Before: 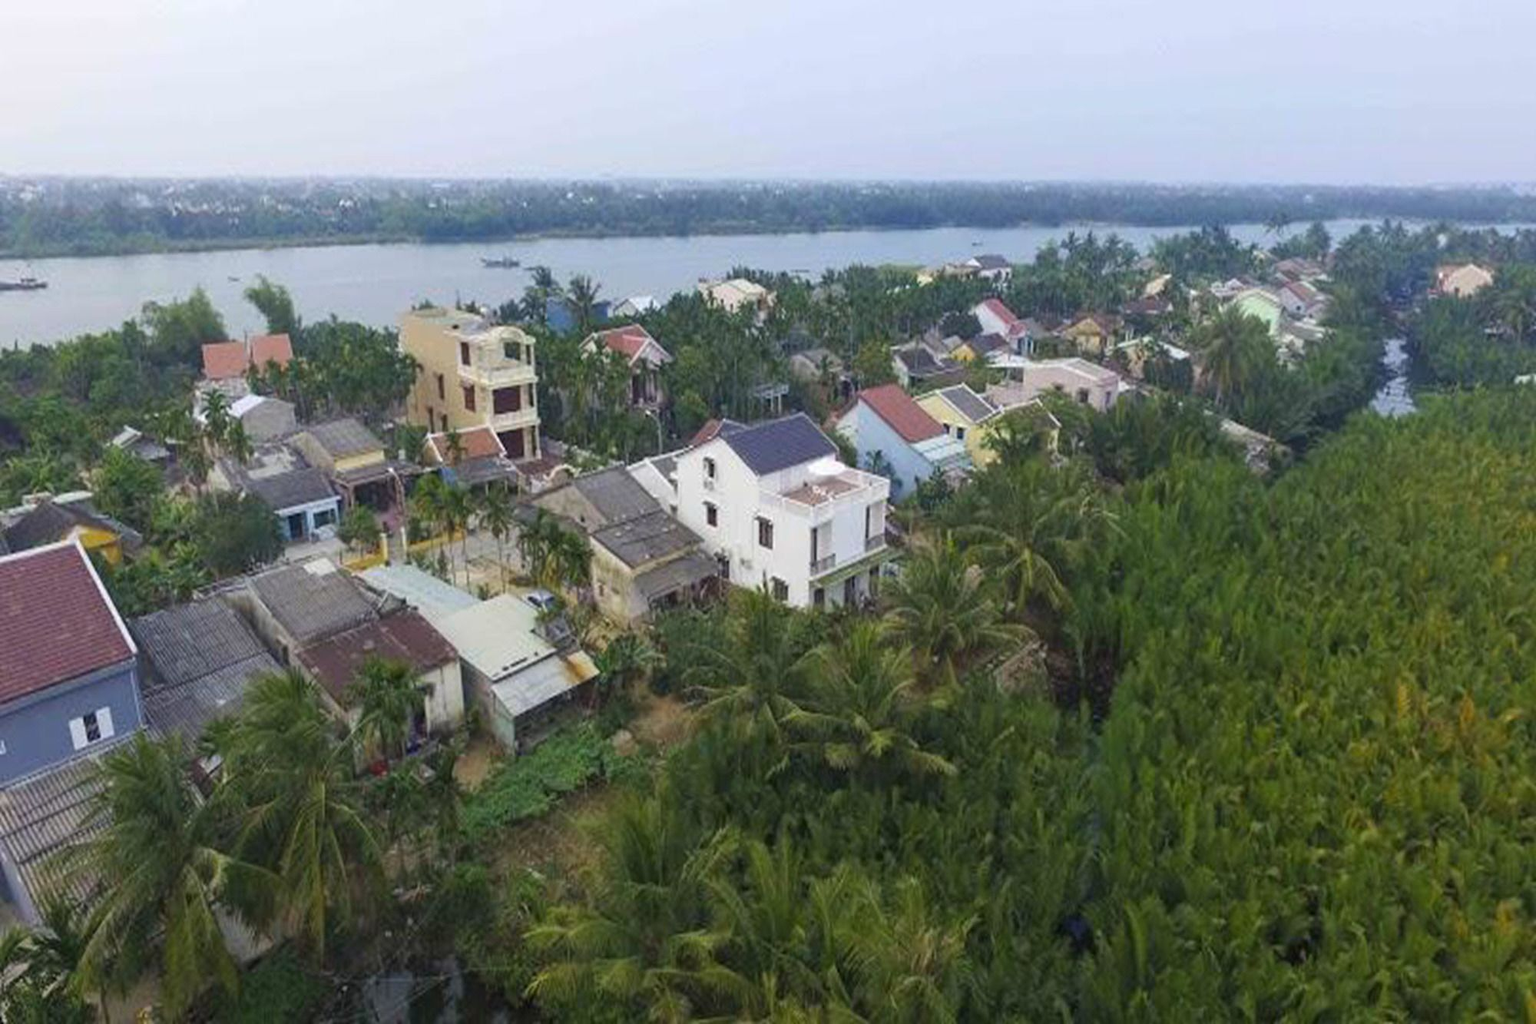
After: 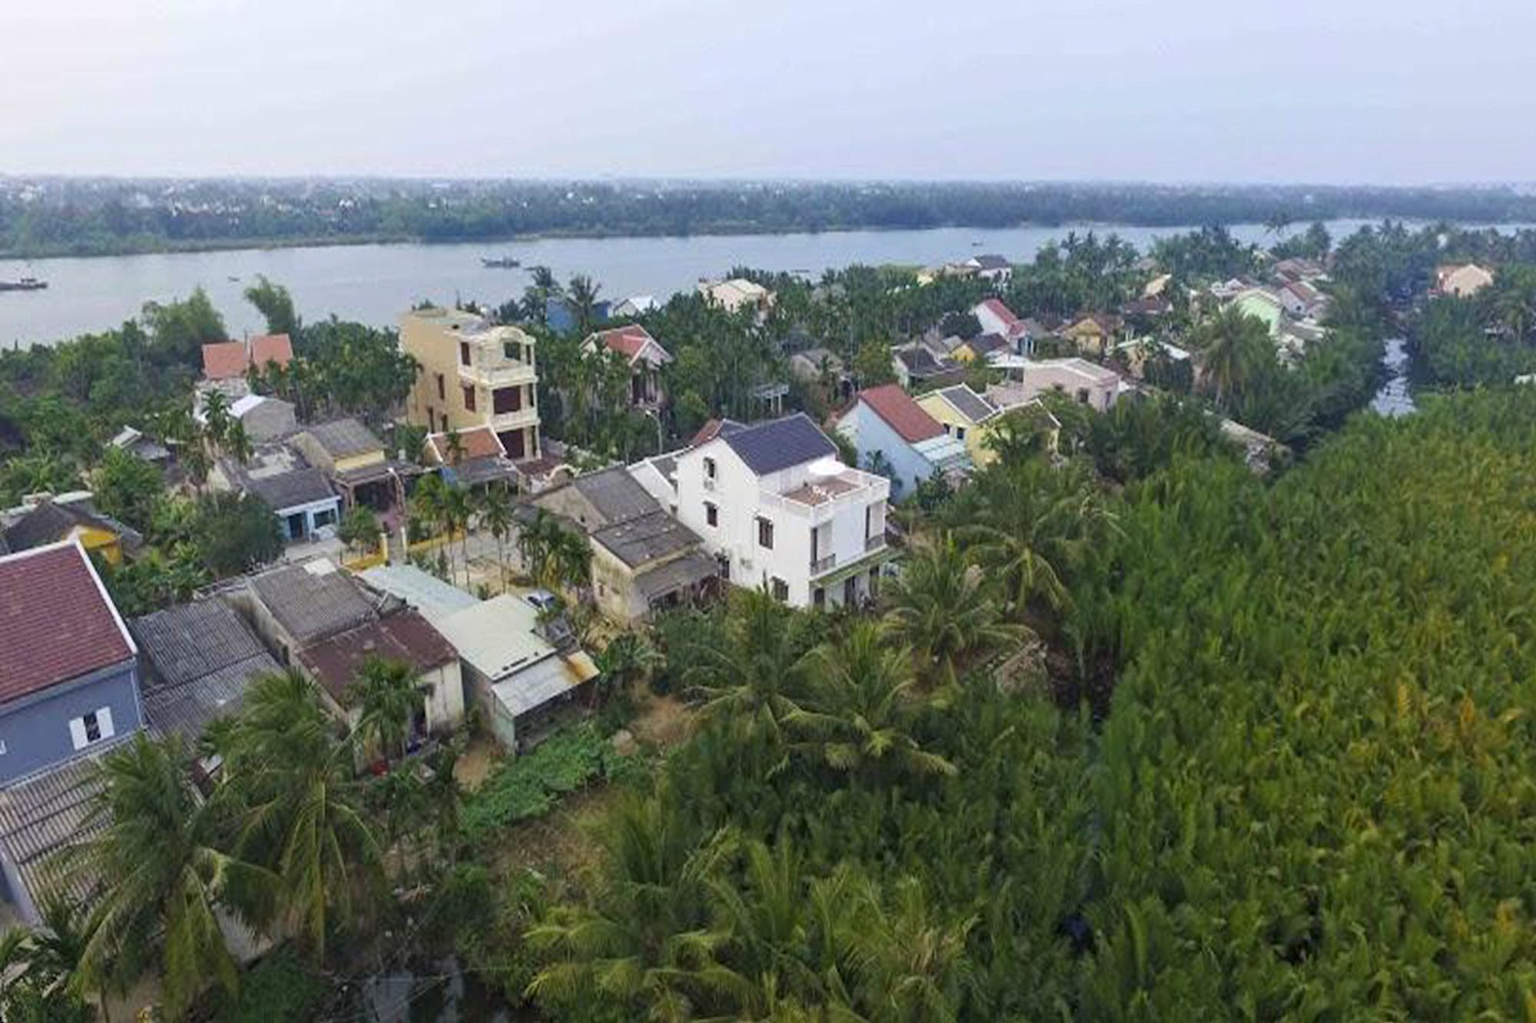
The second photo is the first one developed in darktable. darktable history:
local contrast: mode bilateral grid, contrast 28, coarseness 16, detail 115%, midtone range 0.2
base curve: curves: ch0 [(0, 0) (0.989, 0.992)], preserve colors none
